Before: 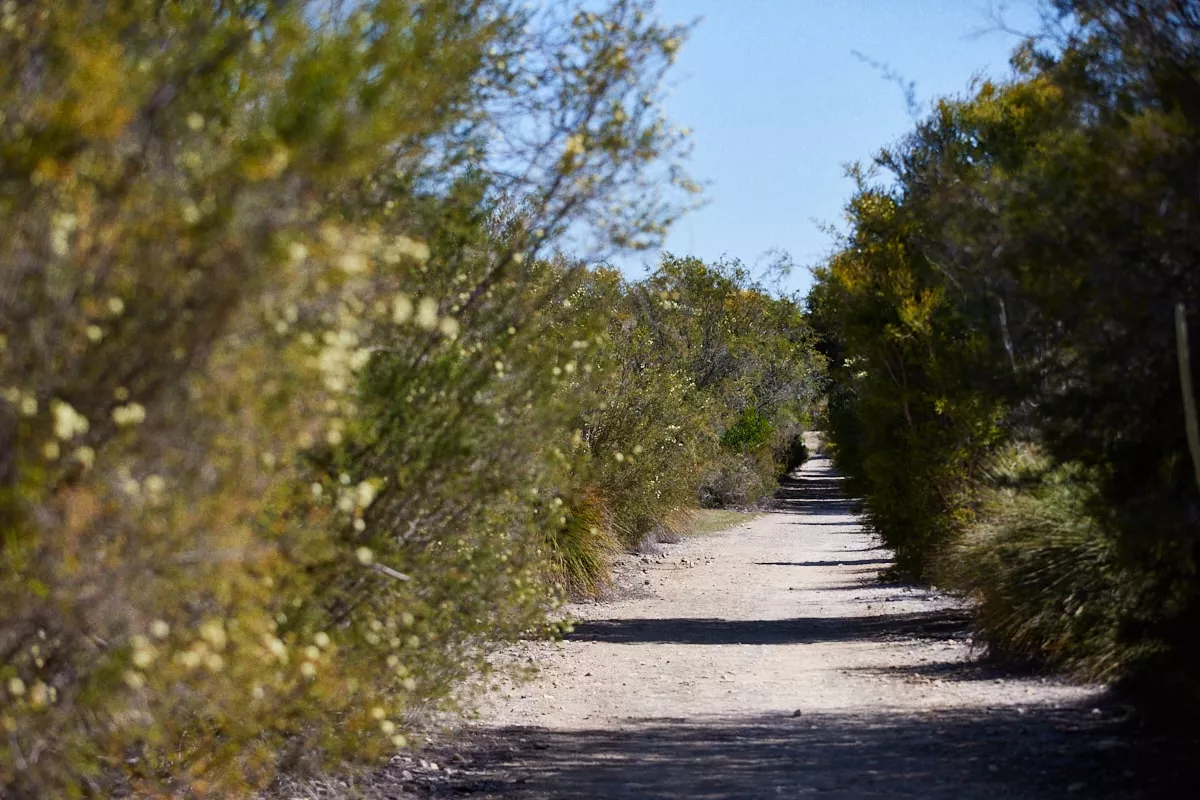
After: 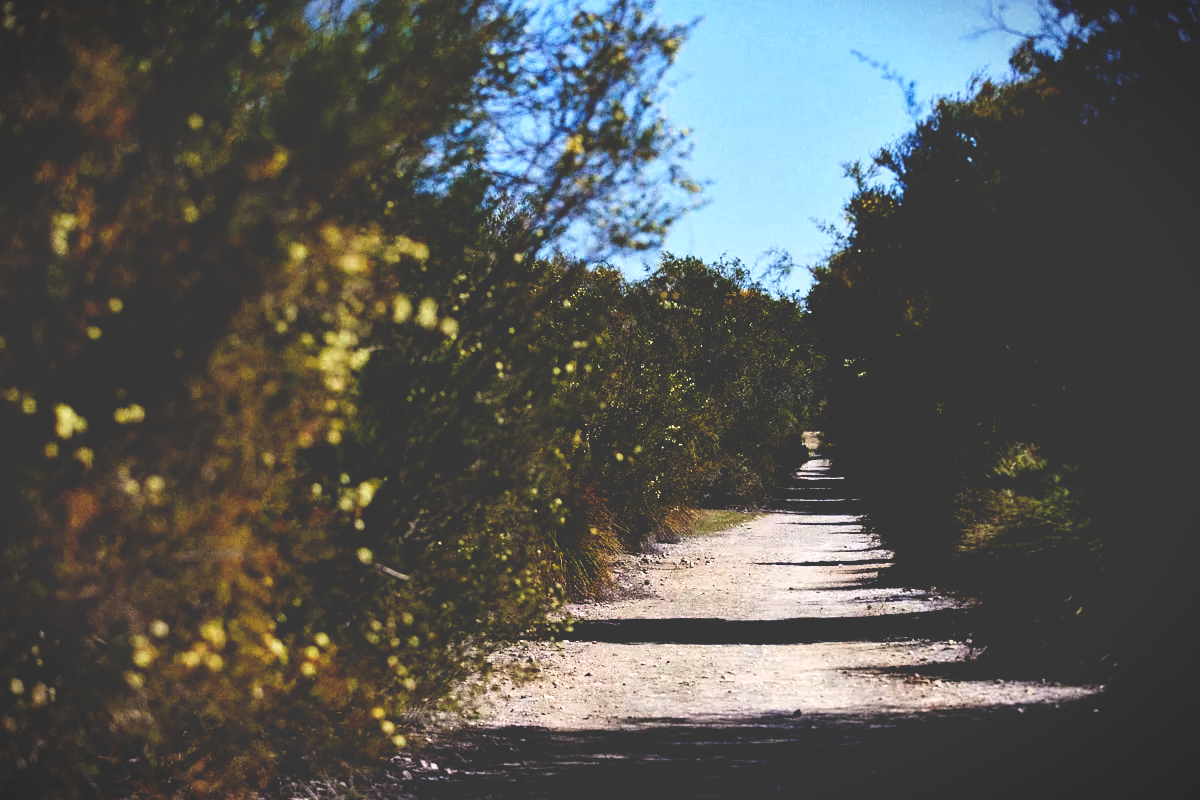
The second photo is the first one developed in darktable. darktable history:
base curve: curves: ch0 [(0, 0.036) (0.083, 0.04) (0.804, 1)], preserve colors none
vignetting: fall-off start 99.77%, width/height ratio 1.324
